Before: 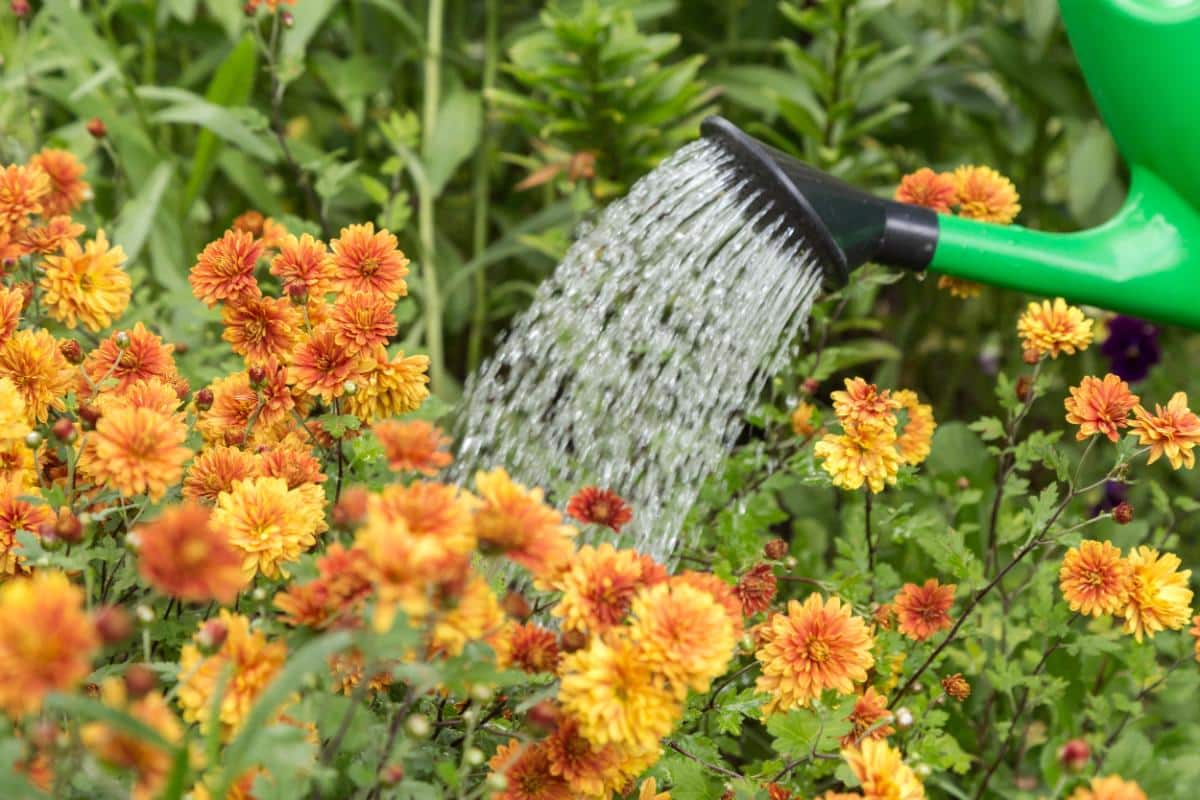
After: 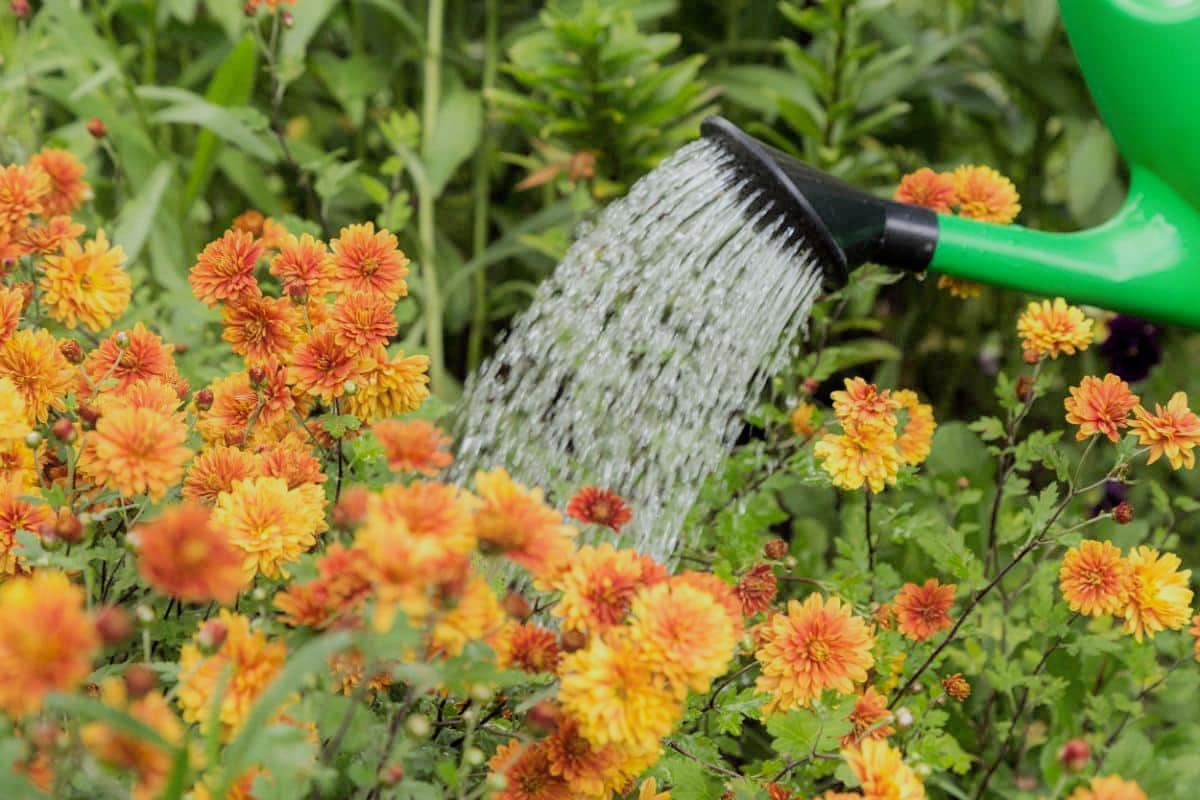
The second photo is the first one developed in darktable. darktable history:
contrast equalizer: y [[0.5, 0.486, 0.447, 0.446, 0.489, 0.5], [0.5 ×6], [0.5 ×6], [0 ×6], [0 ×6]]
filmic rgb: black relative exposure -7.78 EV, white relative exposure 4.42 EV, hardness 3.75, latitude 50.11%, contrast 1.101
